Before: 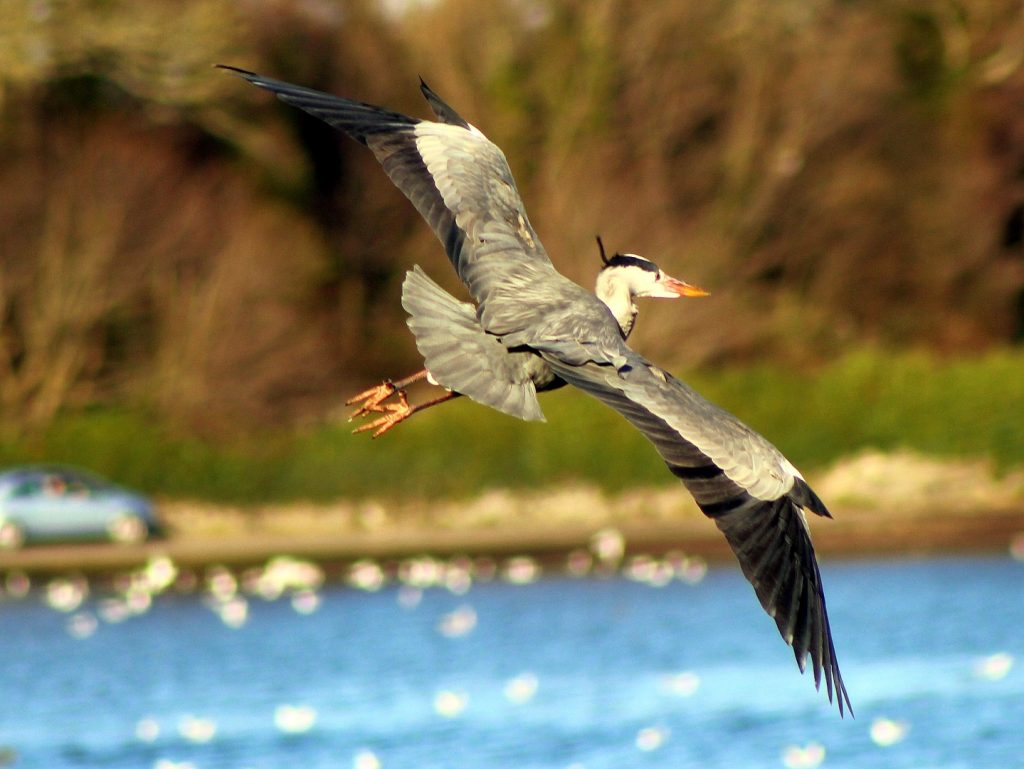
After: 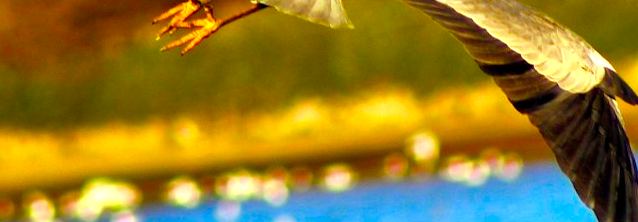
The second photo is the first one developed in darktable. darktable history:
rgb levels: mode RGB, independent channels, levels [[0, 0.5, 1], [0, 0.521, 1], [0, 0.536, 1]]
crop: left 18.091%, top 51.13%, right 17.525%, bottom 16.85%
rotate and perspective: rotation -3.52°, crop left 0.036, crop right 0.964, crop top 0.081, crop bottom 0.919
color balance rgb: linear chroma grading › shadows 10%, linear chroma grading › highlights 10%, linear chroma grading › global chroma 15%, linear chroma grading › mid-tones 15%, perceptual saturation grading › global saturation 40%, perceptual saturation grading › highlights -25%, perceptual saturation grading › mid-tones 35%, perceptual saturation grading › shadows 35%, perceptual brilliance grading › global brilliance 11.29%, global vibrance 11.29%
